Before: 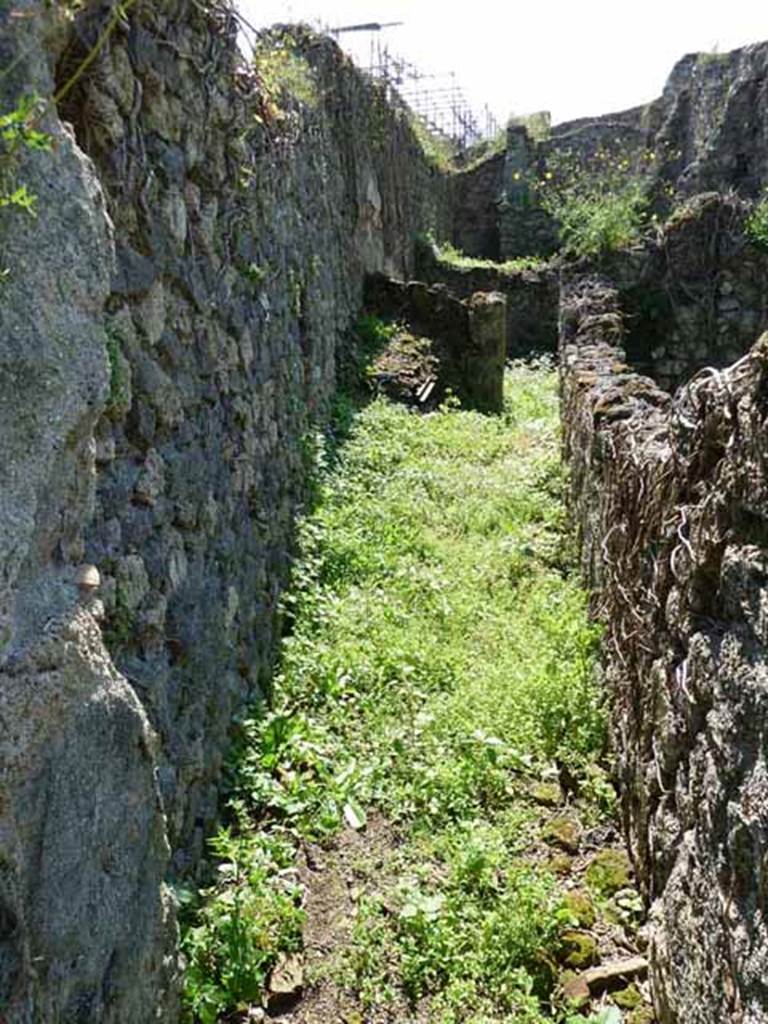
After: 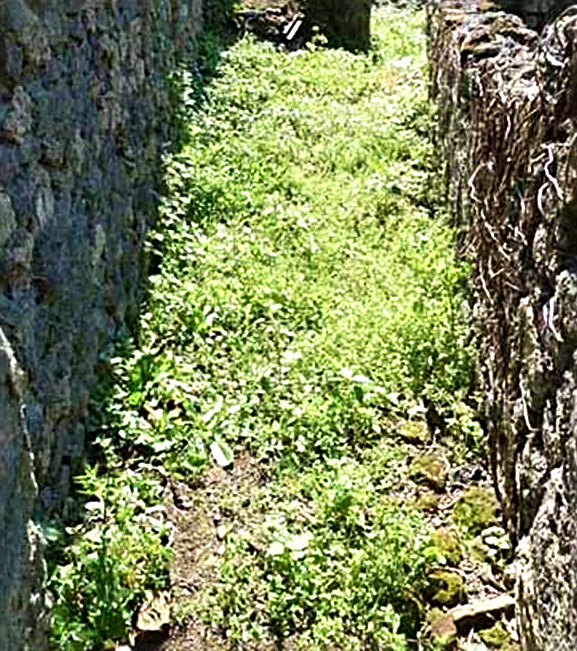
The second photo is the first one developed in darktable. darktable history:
velvia: on, module defaults
sharpen: radius 3.092
tone equalizer: -8 EV -0.436 EV, -7 EV -0.355 EV, -6 EV -0.339 EV, -5 EV -0.206 EV, -3 EV 0.202 EV, -2 EV 0.353 EV, -1 EV 0.375 EV, +0 EV 0.445 EV, edges refinement/feathering 500, mask exposure compensation -1.57 EV, preserve details guided filter
crop and rotate: left 17.373%, top 35.391%, right 7.401%, bottom 0.982%
